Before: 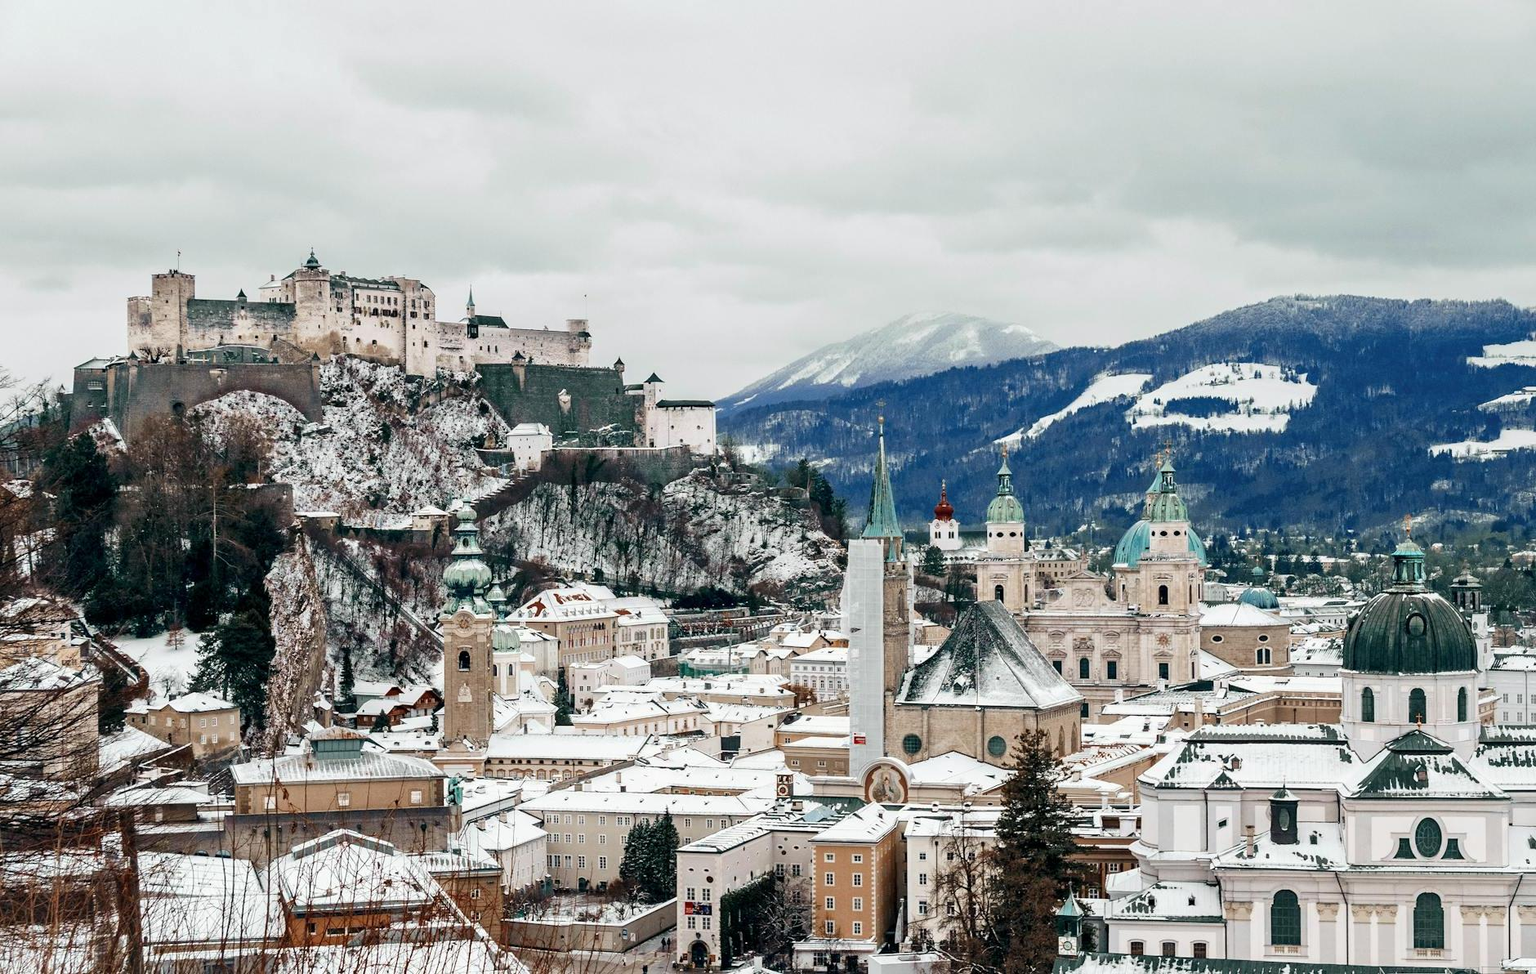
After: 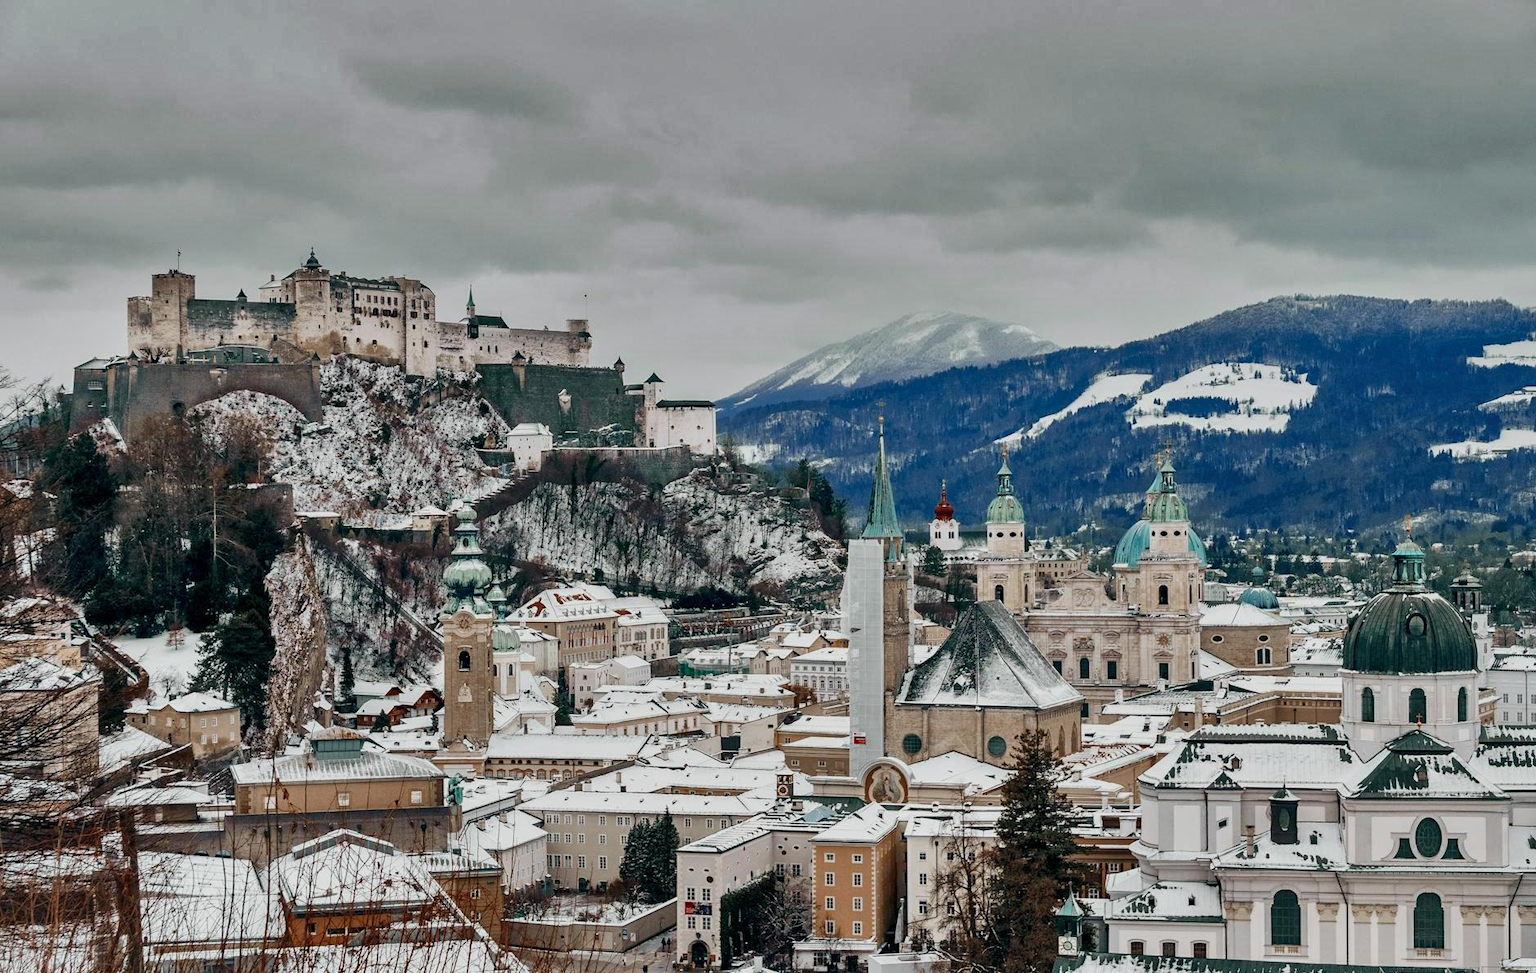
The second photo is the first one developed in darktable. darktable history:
shadows and highlights: shadows 79.18, white point adjustment -9.24, highlights -61.31, soften with gaussian
